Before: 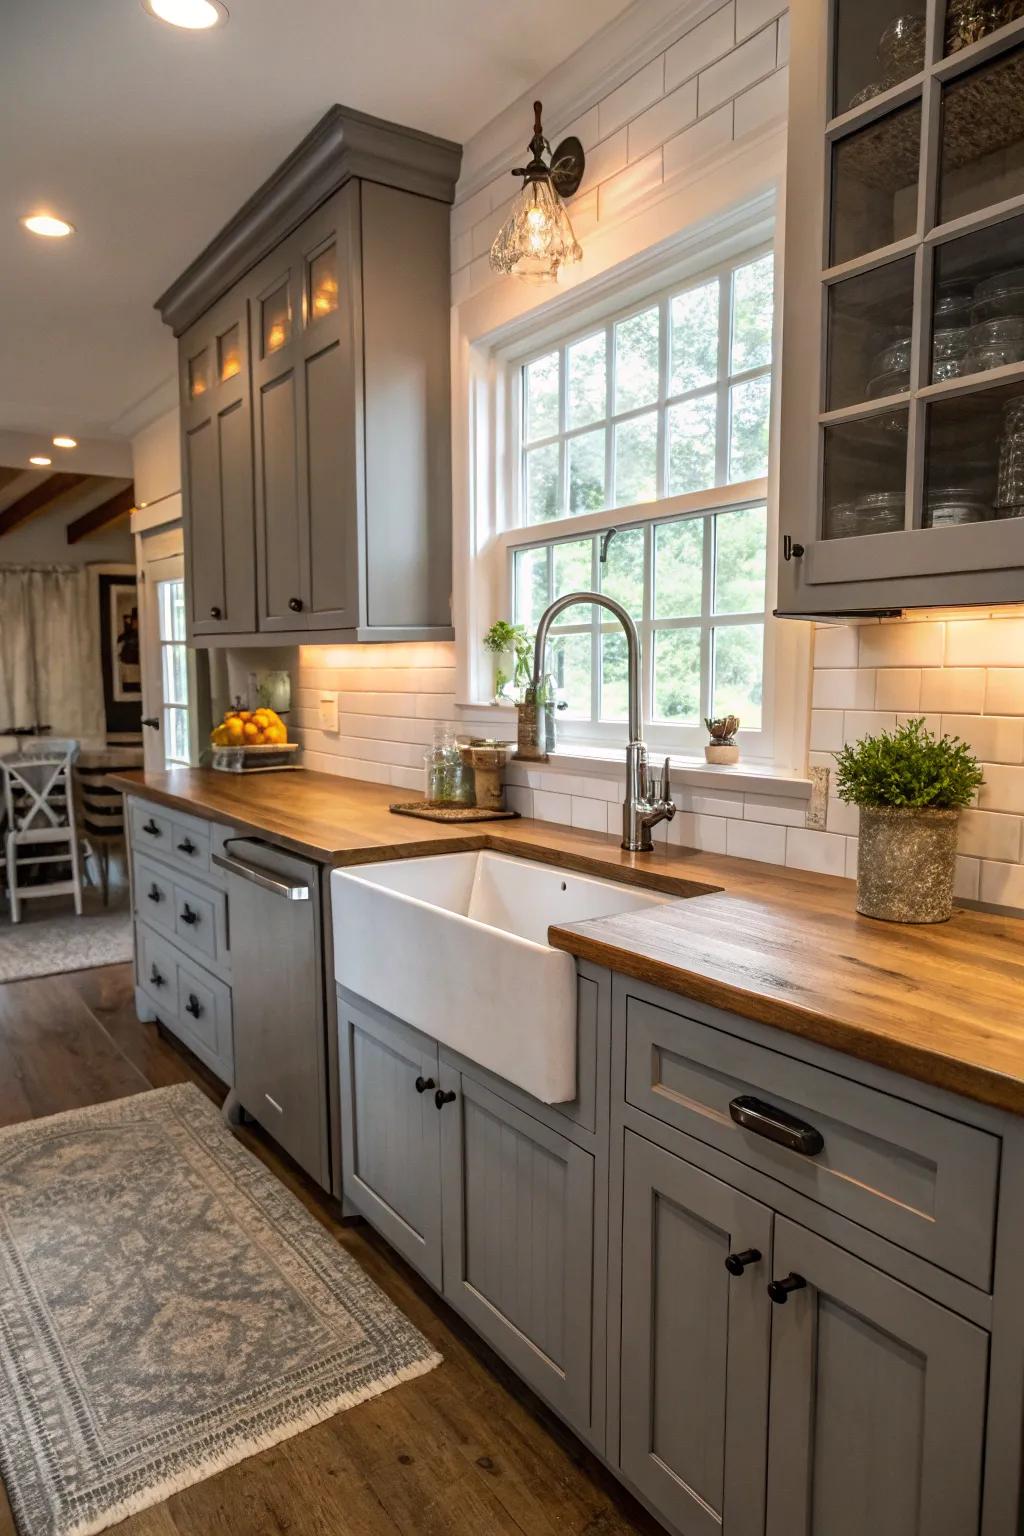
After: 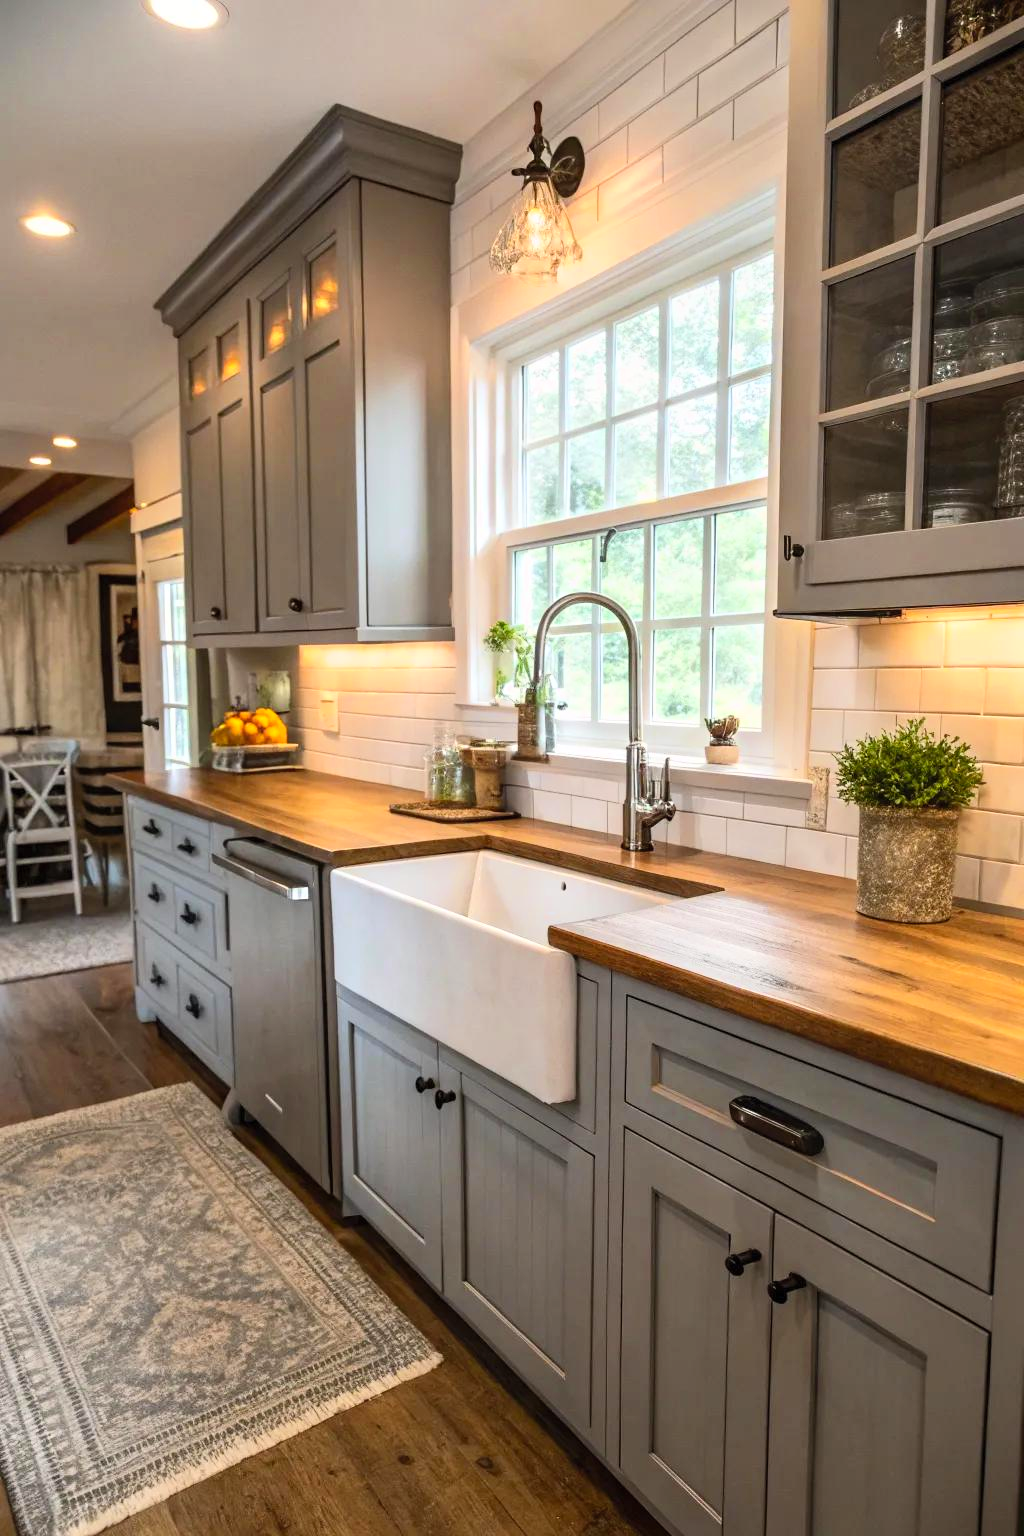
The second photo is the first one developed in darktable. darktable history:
color zones: curves: ch0 [(0.068, 0.464) (0.25, 0.5) (0.48, 0.508) (0.75, 0.536) (0.886, 0.476) (0.967, 0.456)]; ch1 [(0.066, 0.456) (0.25, 0.5) (0.616, 0.508) (0.746, 0.56) (0.934, 0.444)]
contrast brightness saturation: contrast 0.197, brightness 0.16, saturation 0.228
